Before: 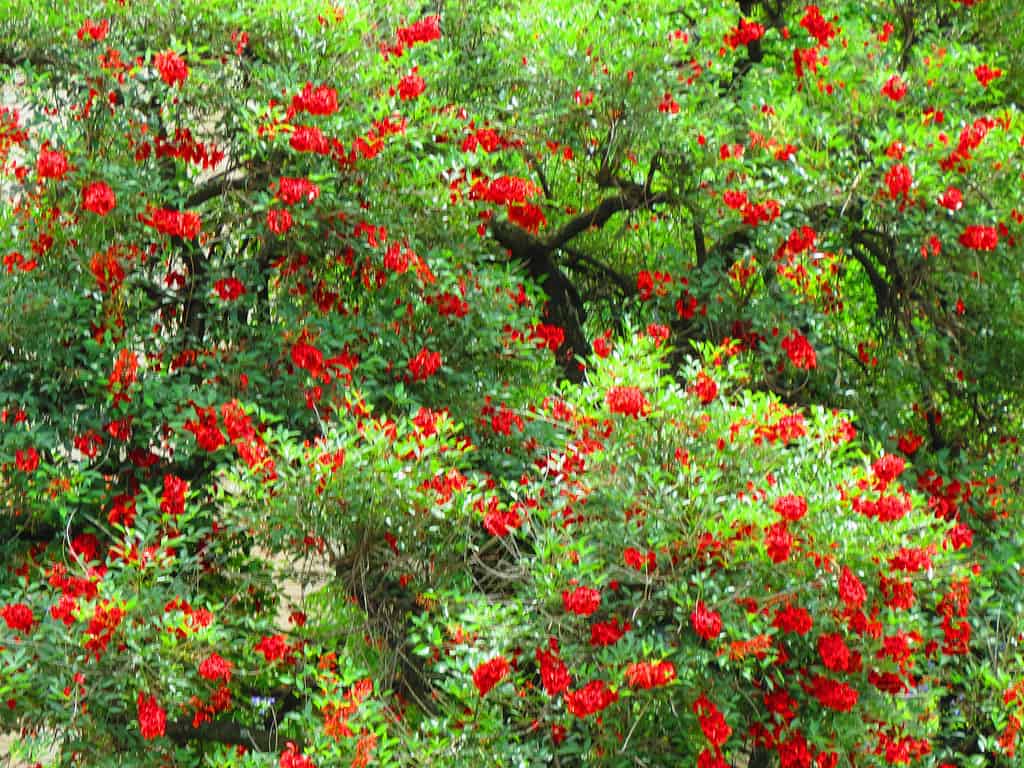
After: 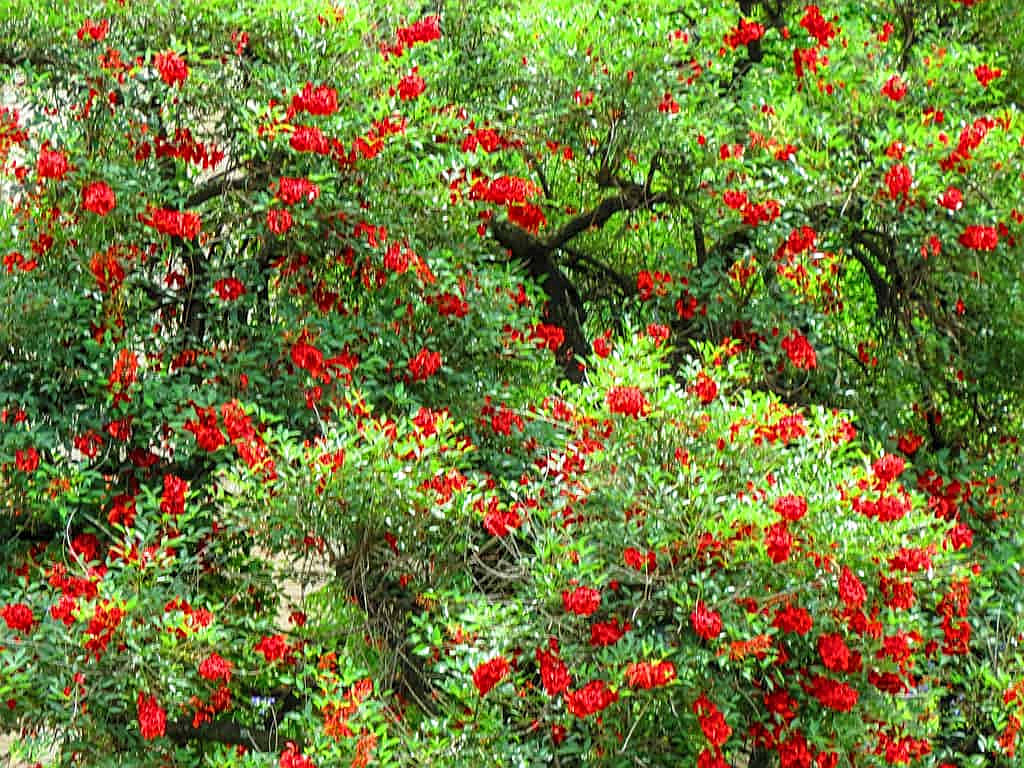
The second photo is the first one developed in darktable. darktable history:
local contrast: on, module defaults
sharpen: on, module defaults
tone equalizer: mask exposure compensation -0.494 EV
